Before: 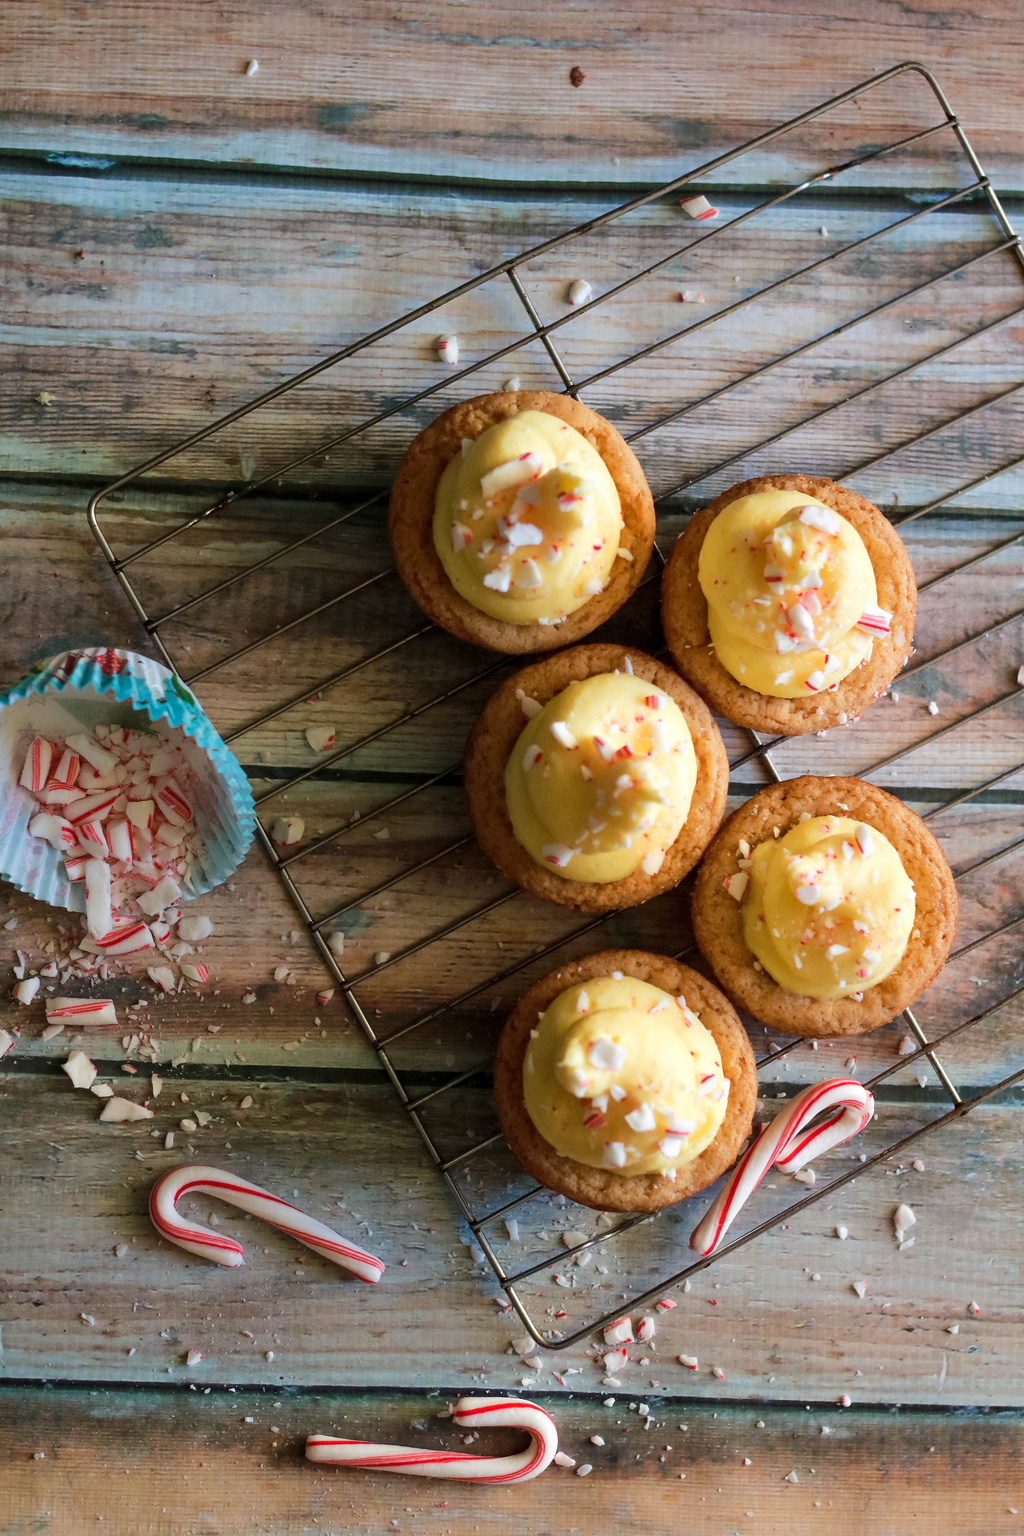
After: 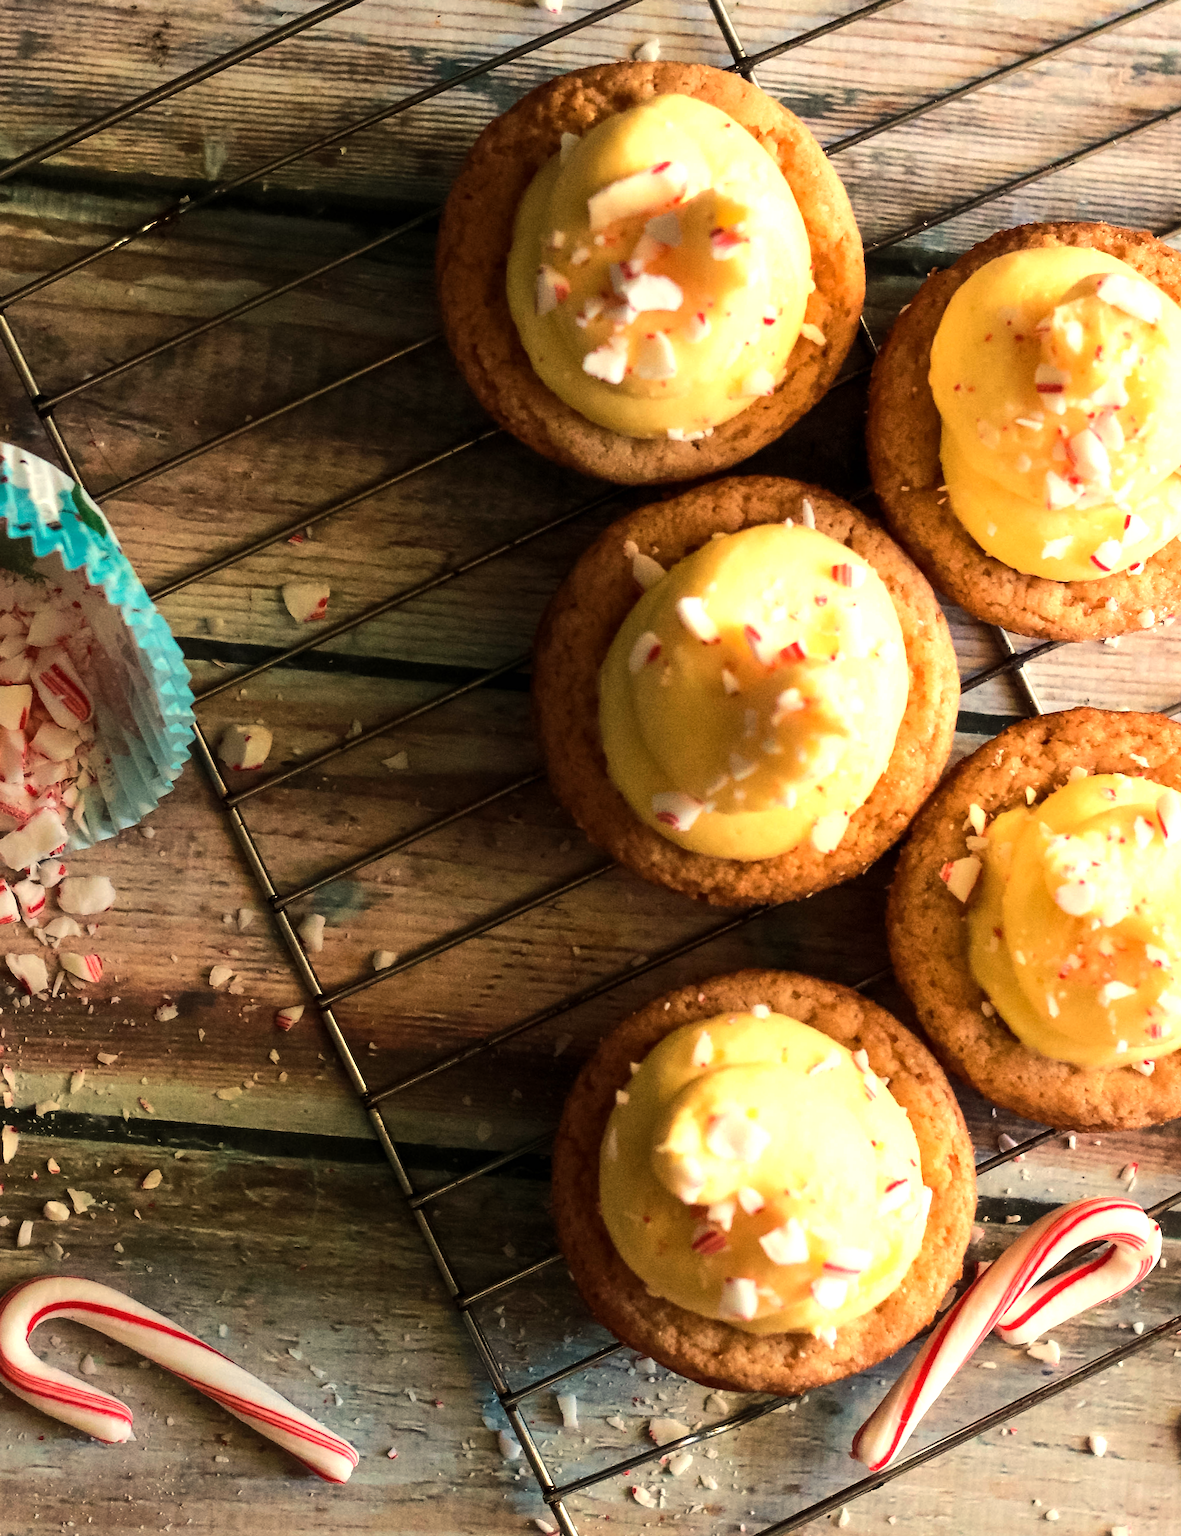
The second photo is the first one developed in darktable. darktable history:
white balance: red 1.123, blue 0.83
tone equalizer: -8 EV -0.75 EV, -7 EV -0.7 EV, -6 EV -0.6 EV, -5 EV -0.4 EV, -3 EV 0.4 EV, -2 EV 0.6 EV, -1 EV 0.7 EV, +0 EV 0.75 EV, edges refinement/feathering 500, mask exposure compensation -1.57 EV, preserve details no
crop and rotate: angle -3.37°, left 9.79%, top 20.73%, right 12.42%, bottom 11.82%
